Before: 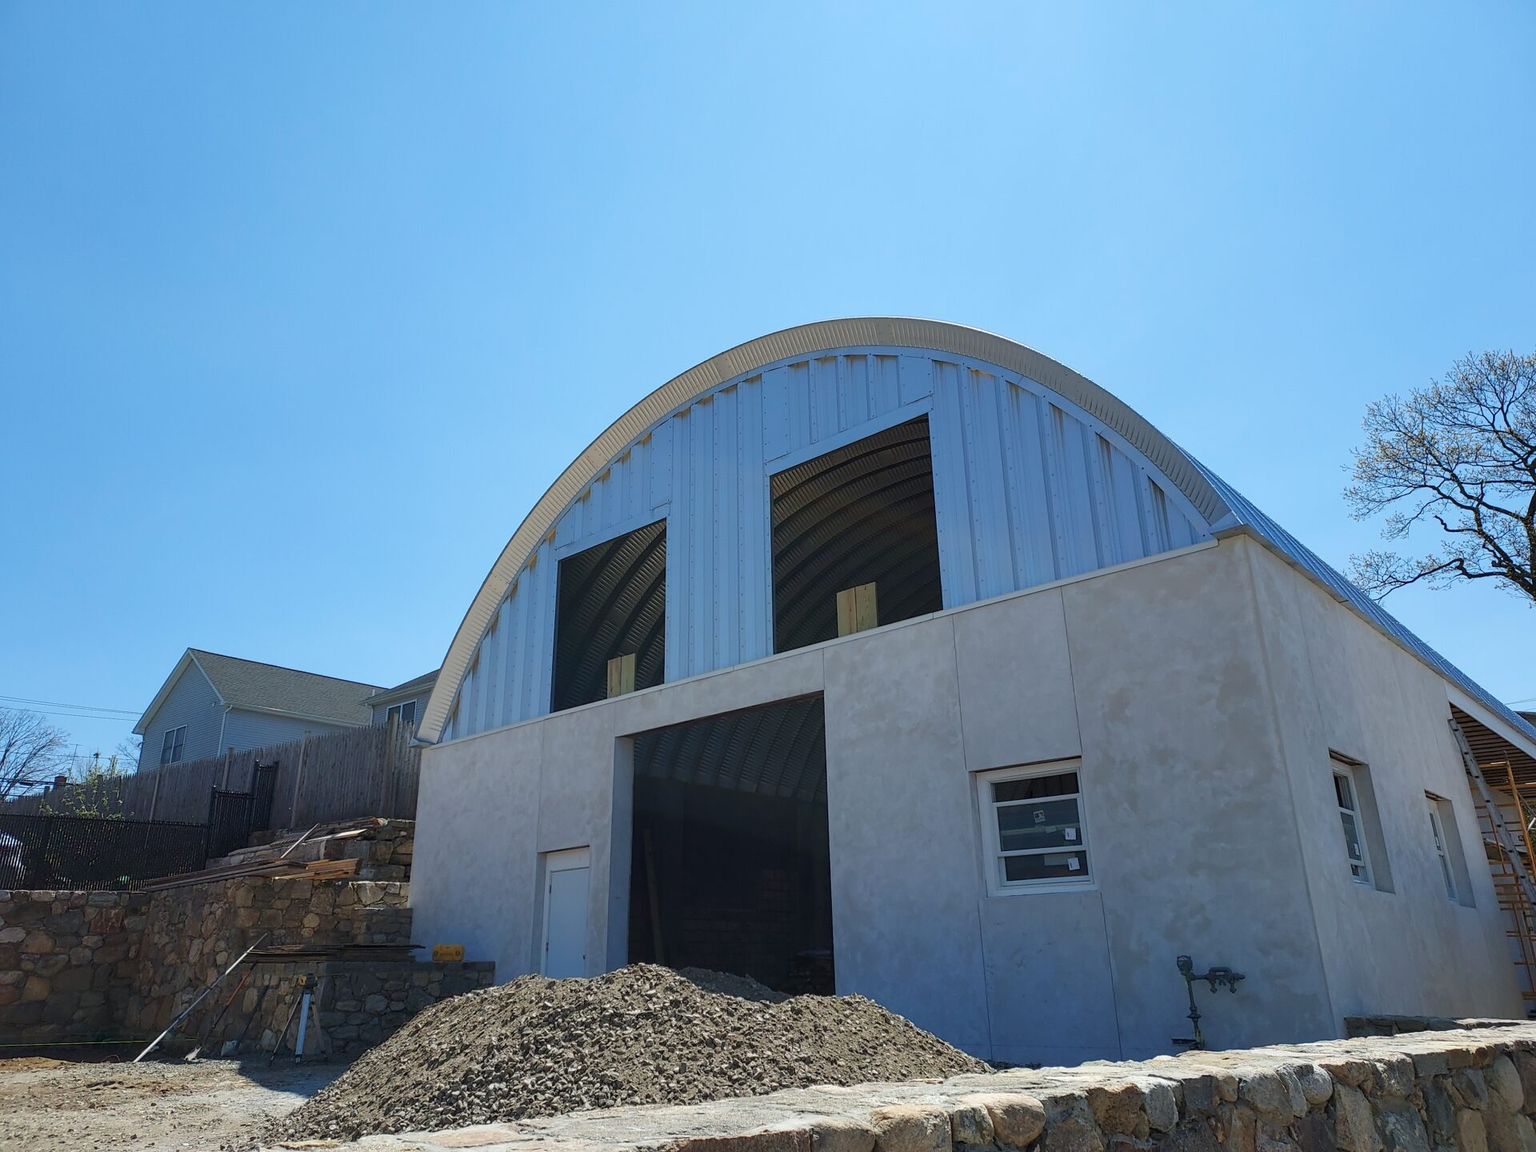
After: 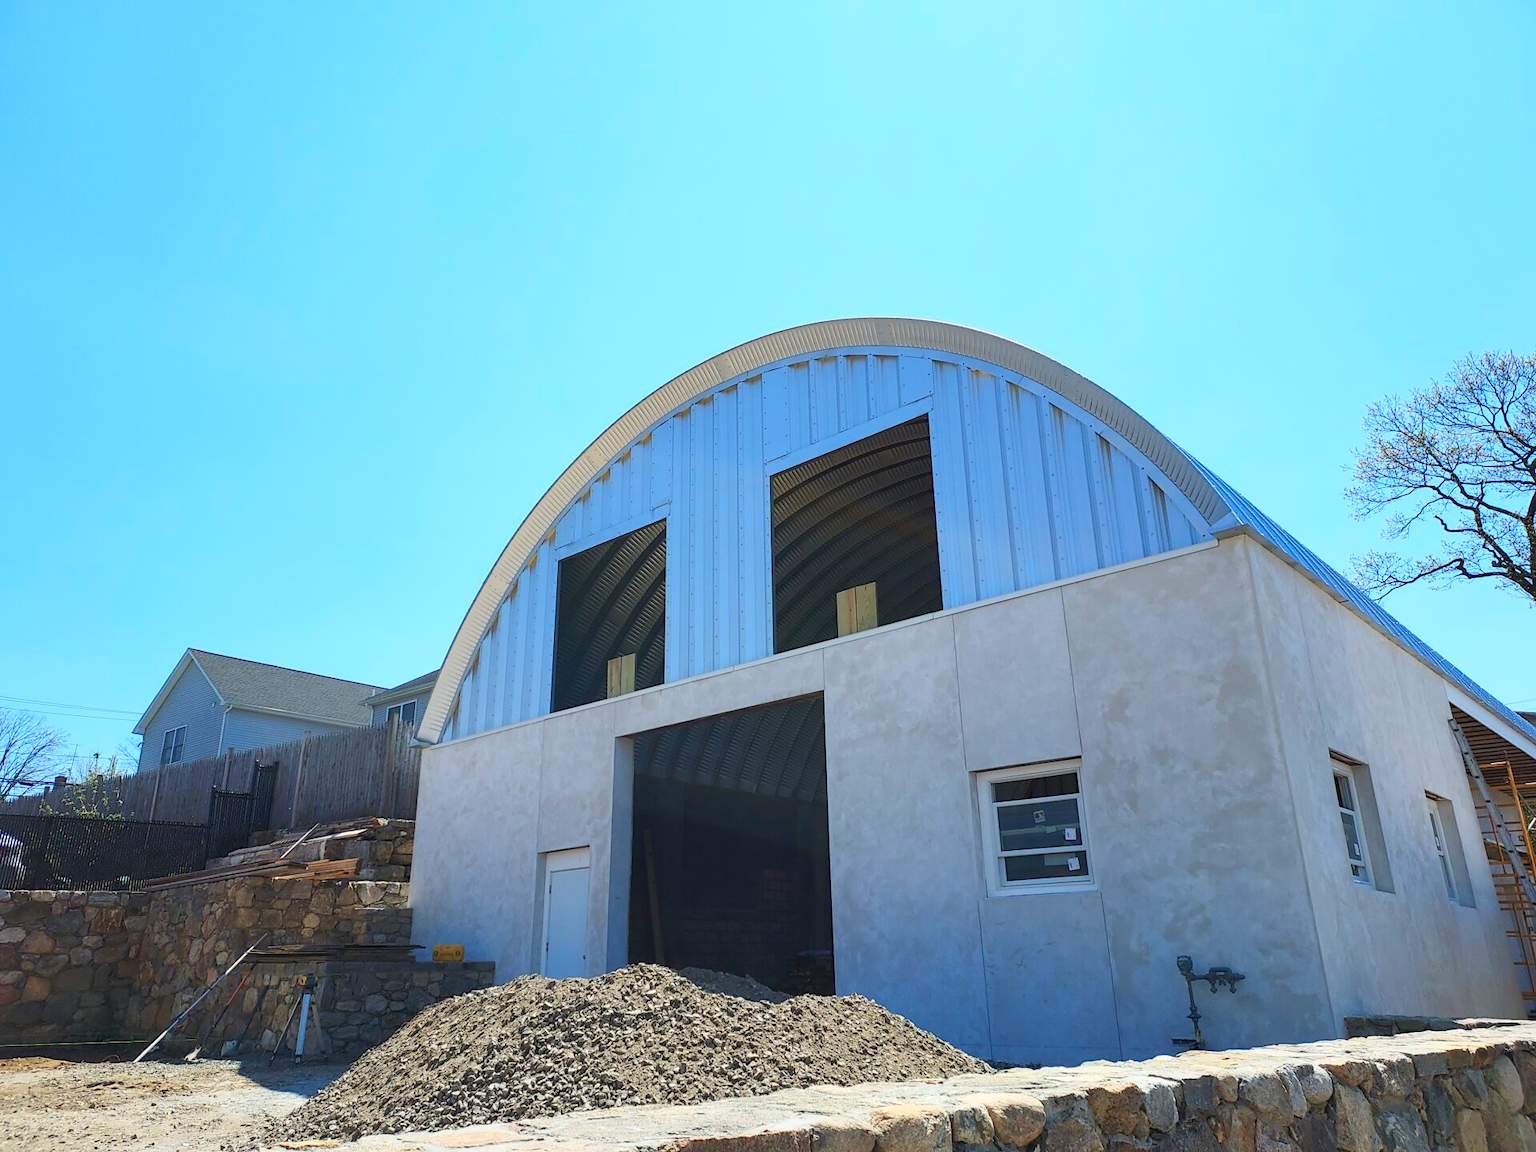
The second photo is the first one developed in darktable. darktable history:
contrast brightness saturation: contrast 0.241, brightness 0.251, saturation 0.377
